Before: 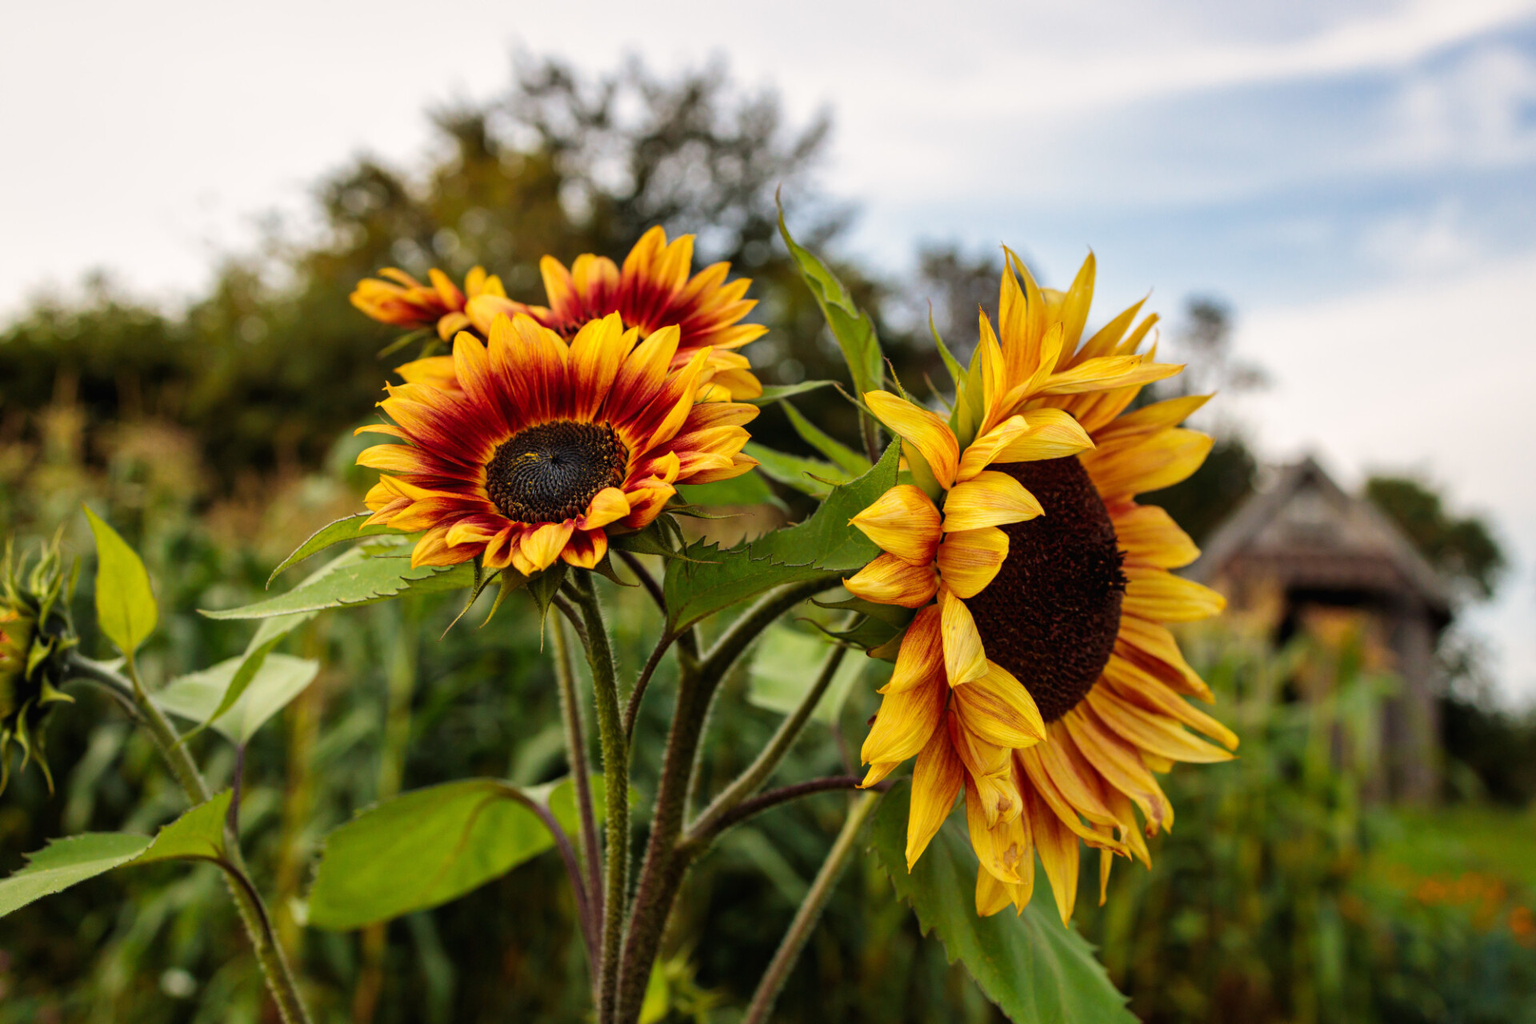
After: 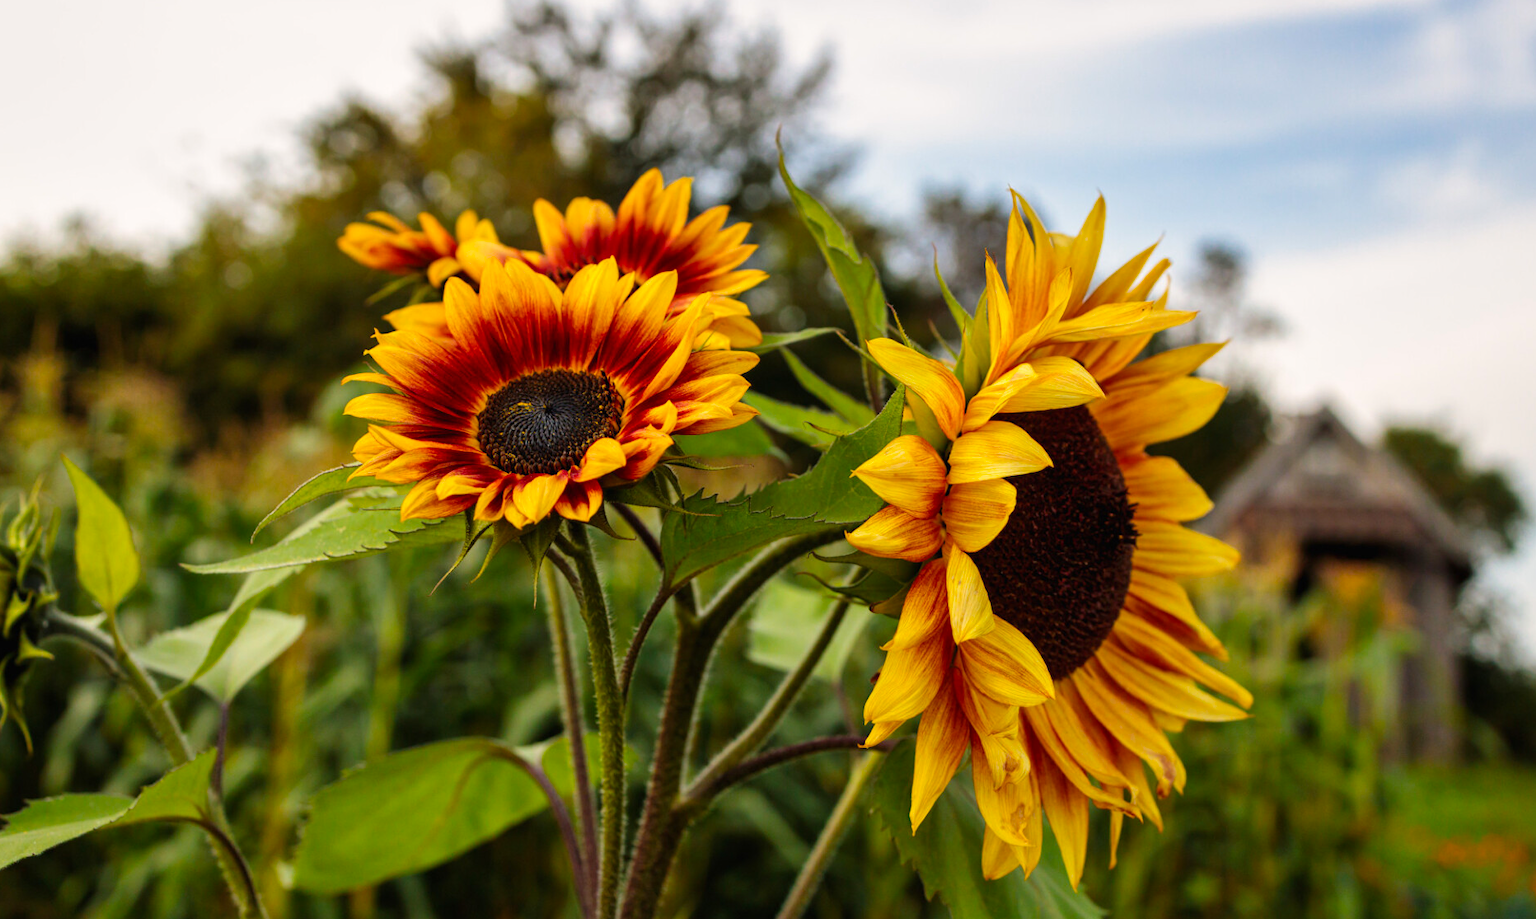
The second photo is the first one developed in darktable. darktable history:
crop: left 1.507%, top 6.147%, right 1.379%, bottom 6.637%
color balance: output saturation 110%
